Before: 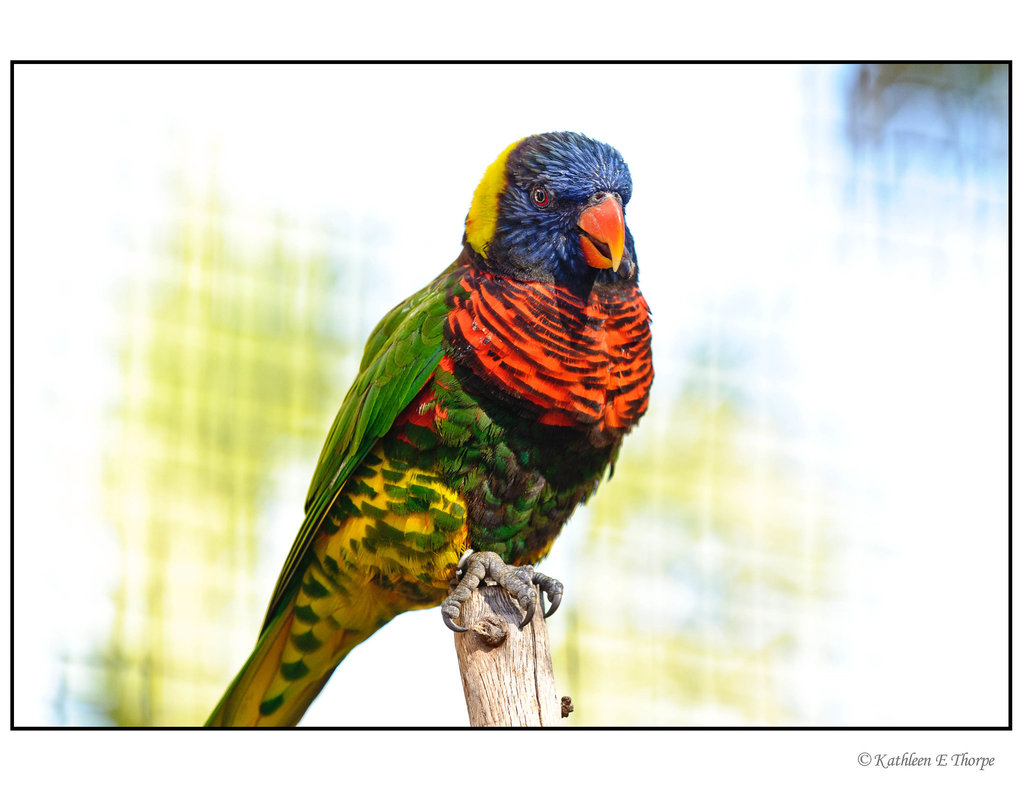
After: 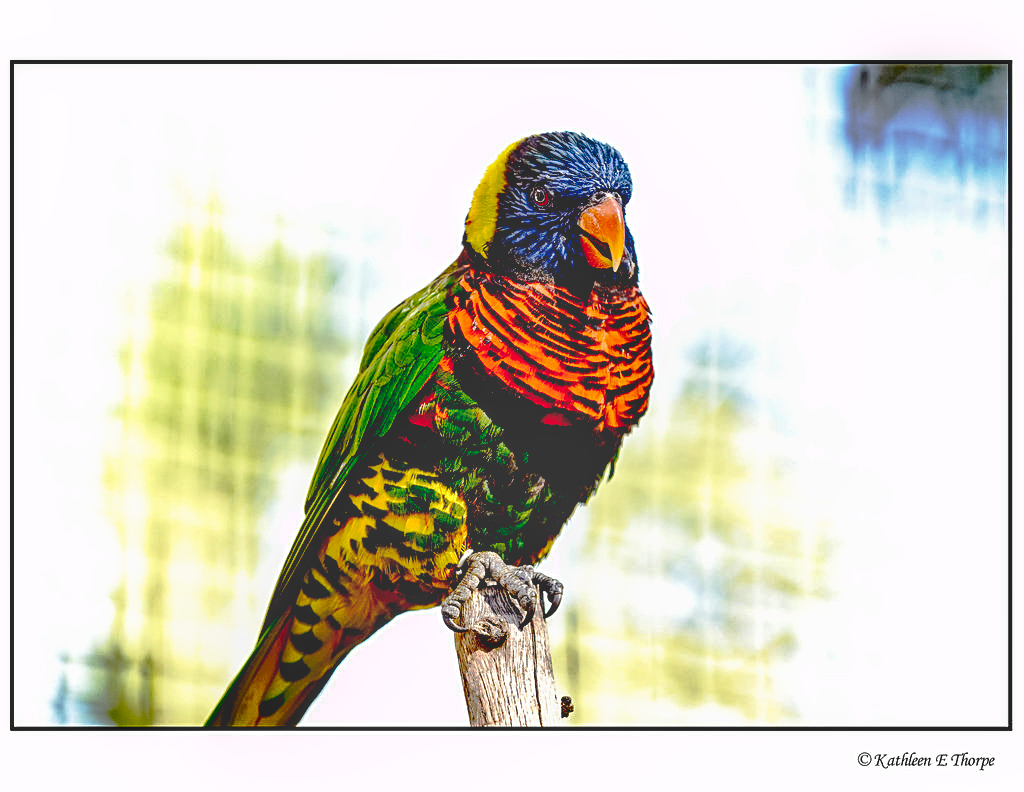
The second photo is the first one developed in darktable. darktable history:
local contrast: on, module defaults
shadows and highlights: low approximation 0.01, soften with gaussian
sharpen: on, module defaults
contrast equalizer: y [[0.5 ×6], [0.5 ×6], [0.975, 0.964, 0.925, 0.865, 0.793, 0.721], [0 ×6], [0 ×6]]
base curve: curves: ch0 [(0.065, 0.026) (0.236, 0.358) (0.53, 0.546) (0.777, 0.841) (0.924, 0.992)], preserve colors none
